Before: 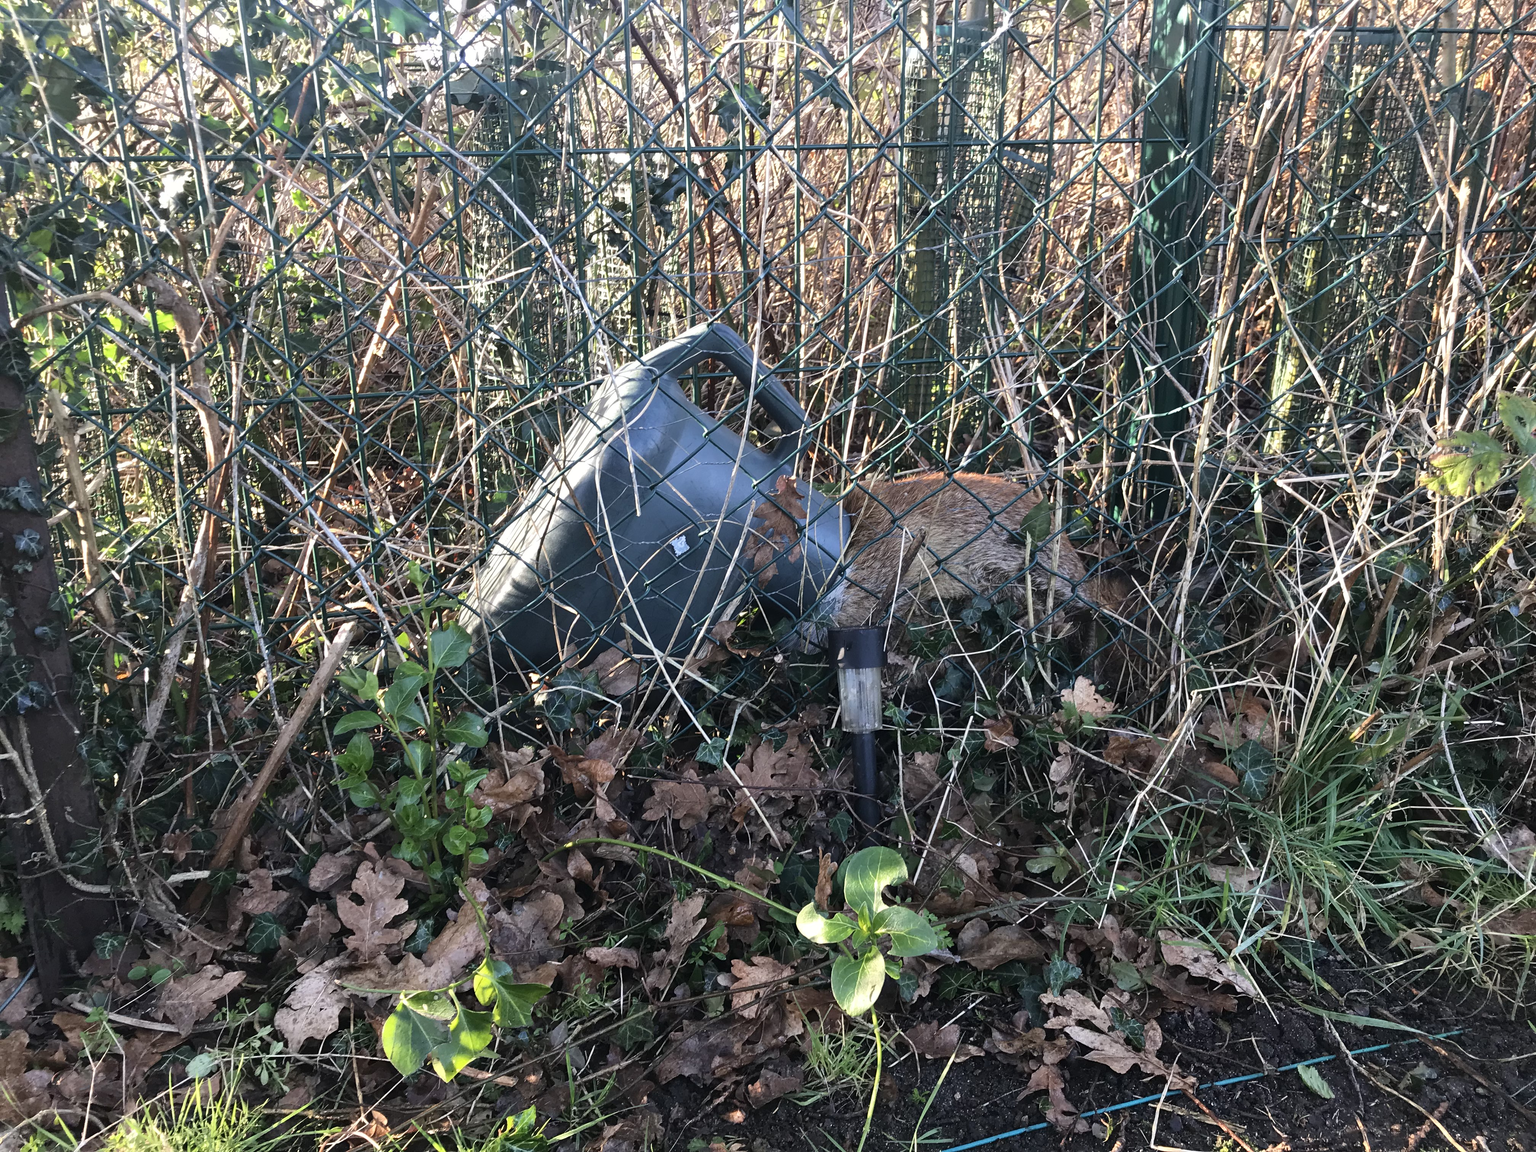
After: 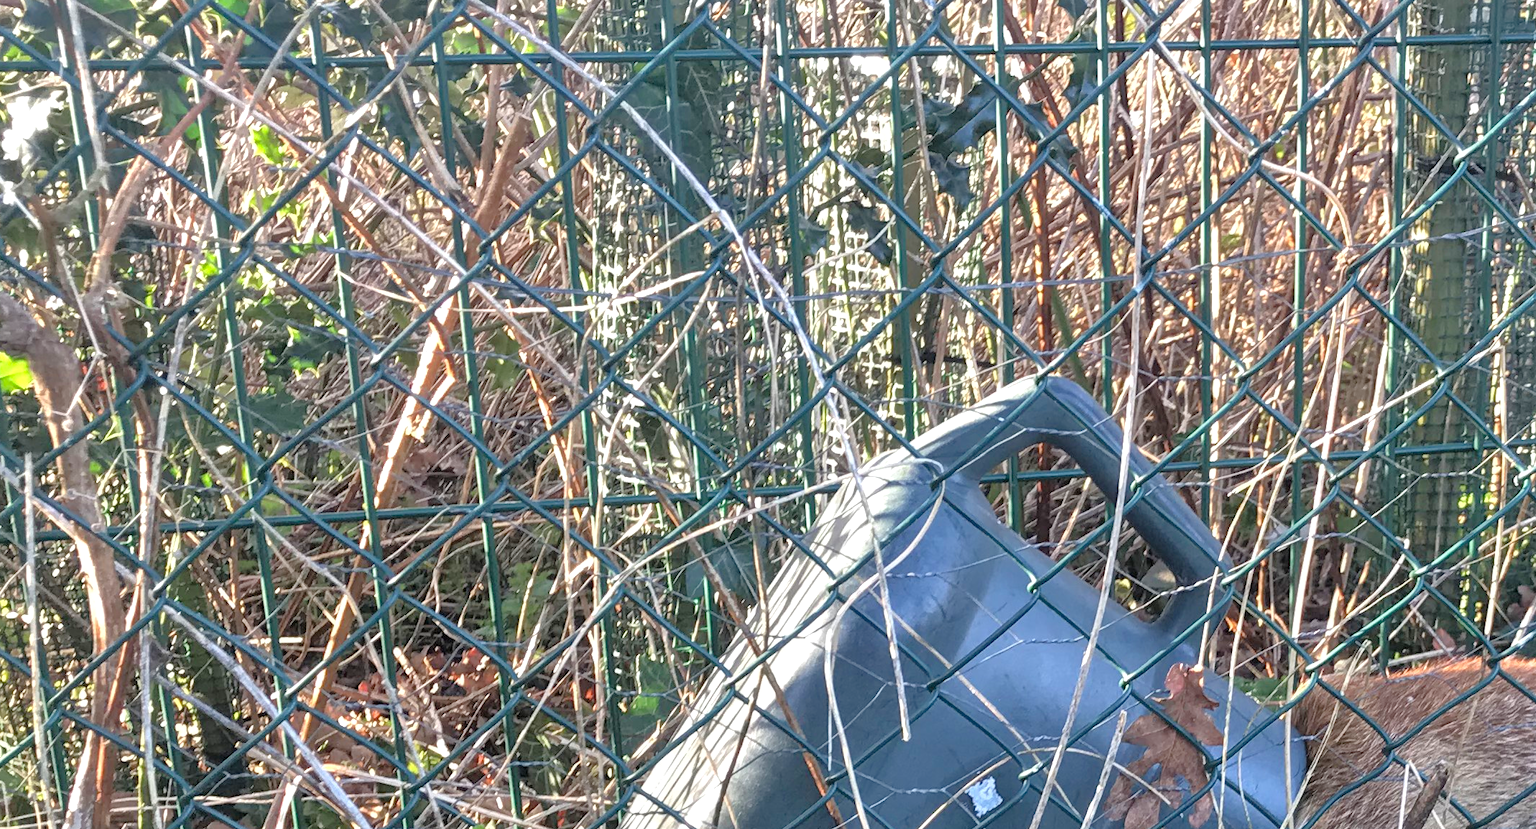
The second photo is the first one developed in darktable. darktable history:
tone equalizer: -7 EV 0.165 EV, -6 EV 0.596 EV, -5 EV 1.13 EV, -4 EV 1.36 EV, -3 EV 1.15 EV, -2 EV 0.6 EV, -1 EV 0.148 EV
crop: left 10.303%, top 10.744%, right 36.658%, bottom 51.05%
local contrast: on, module defaults
